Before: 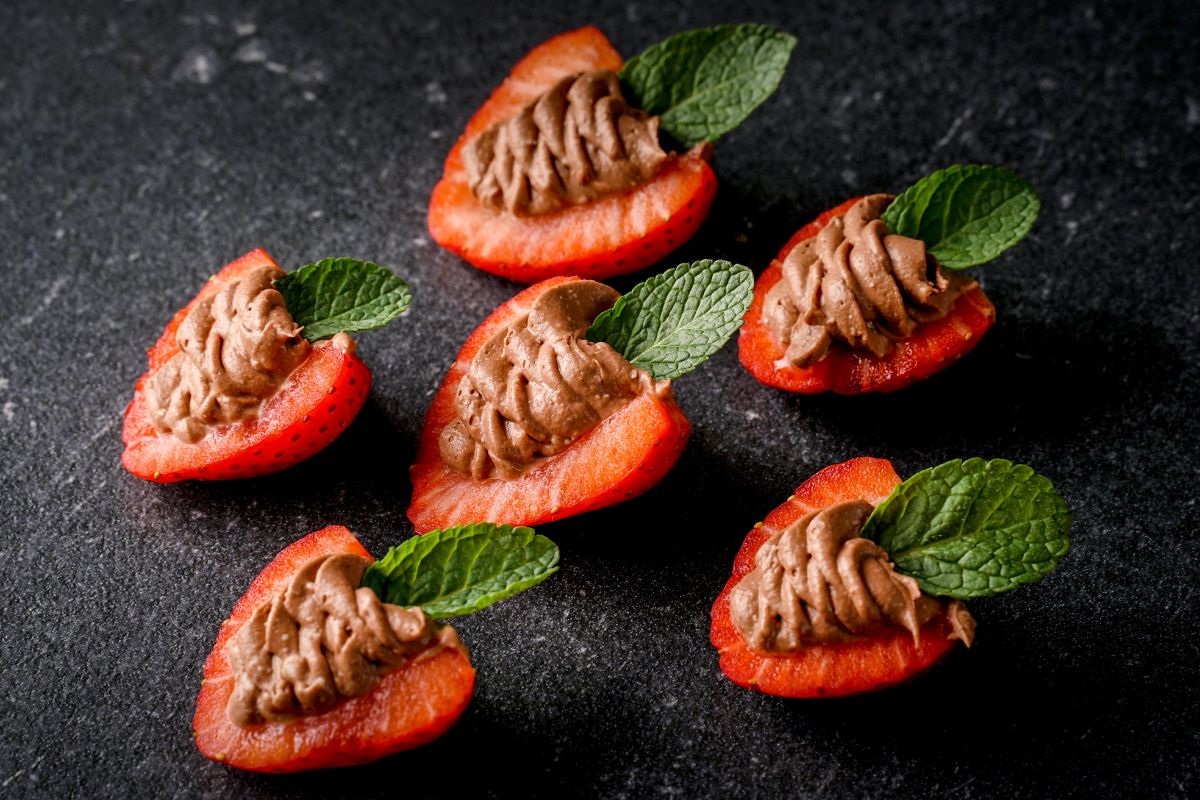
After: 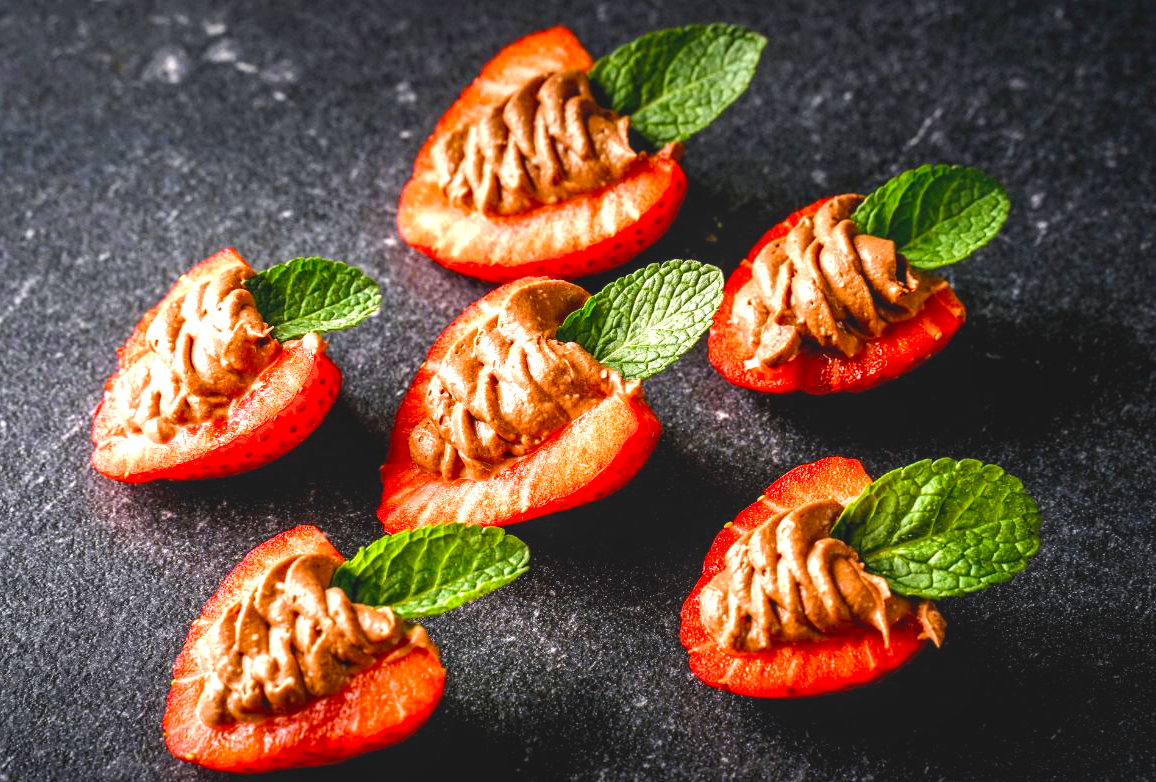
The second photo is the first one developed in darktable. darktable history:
velvia: strength 32%, mid-tones bias 0.2
exposure: black level correction -0.005, exposure 1 EV, compensate highlight preservation false
local contrast: on, module defaults
crop and rotate: left 2.536%, right 1.107%, bottom 2.246%
